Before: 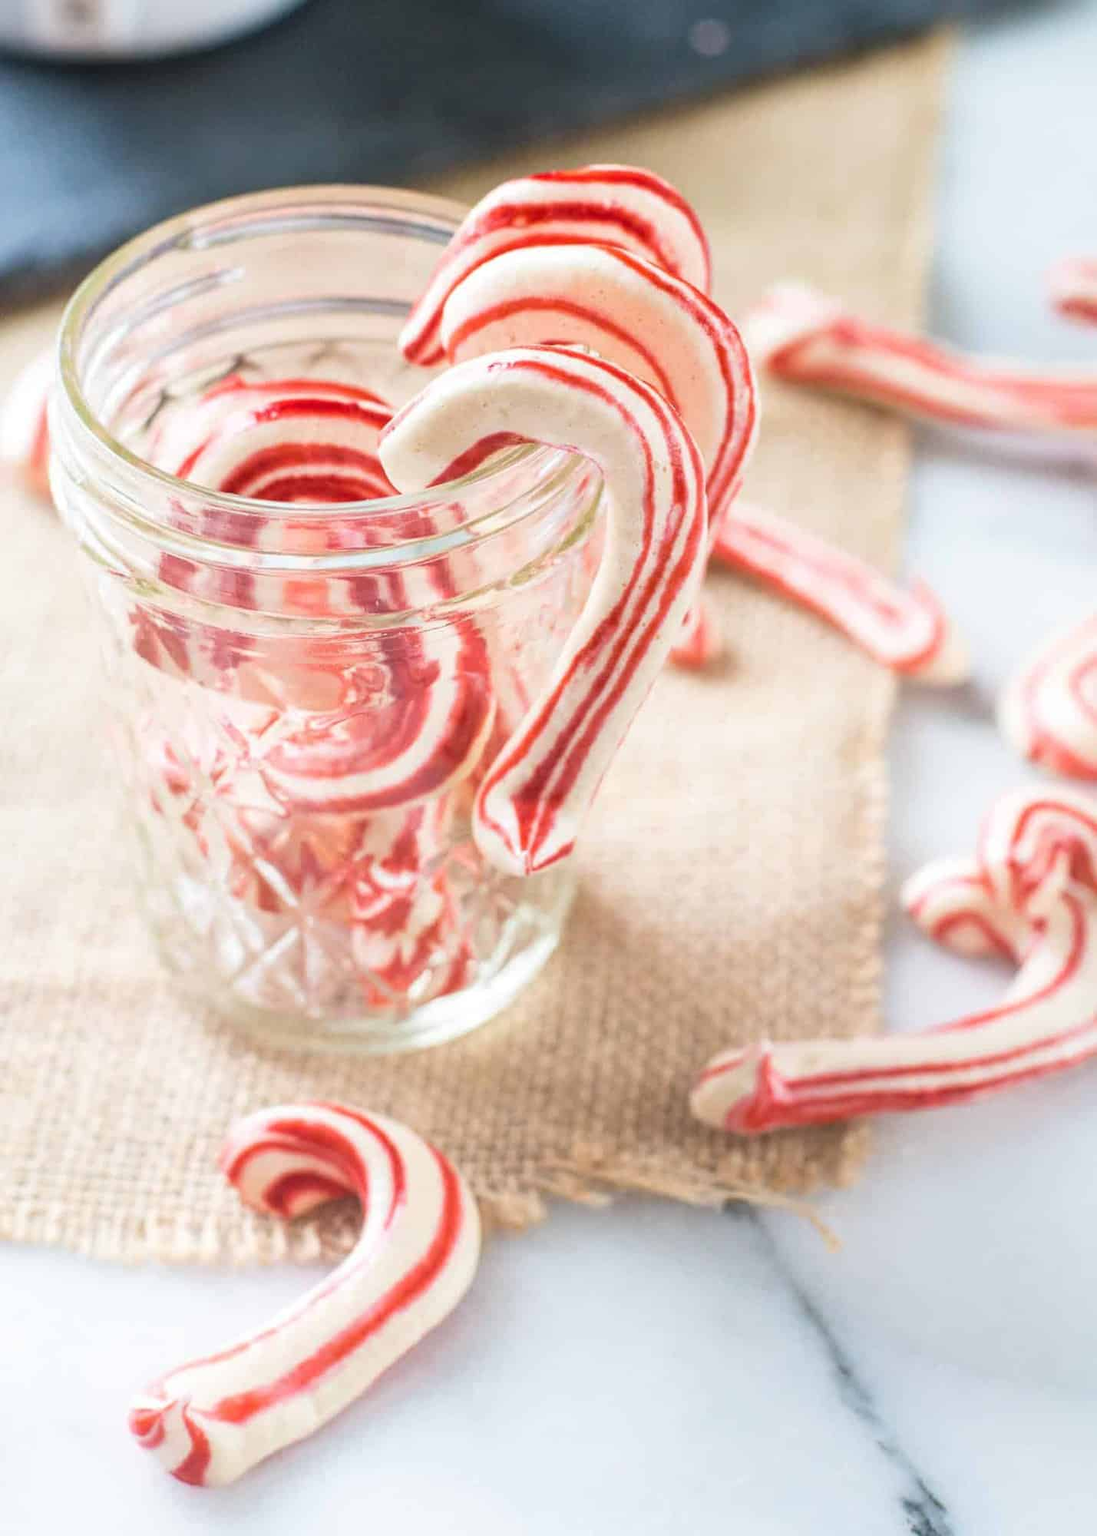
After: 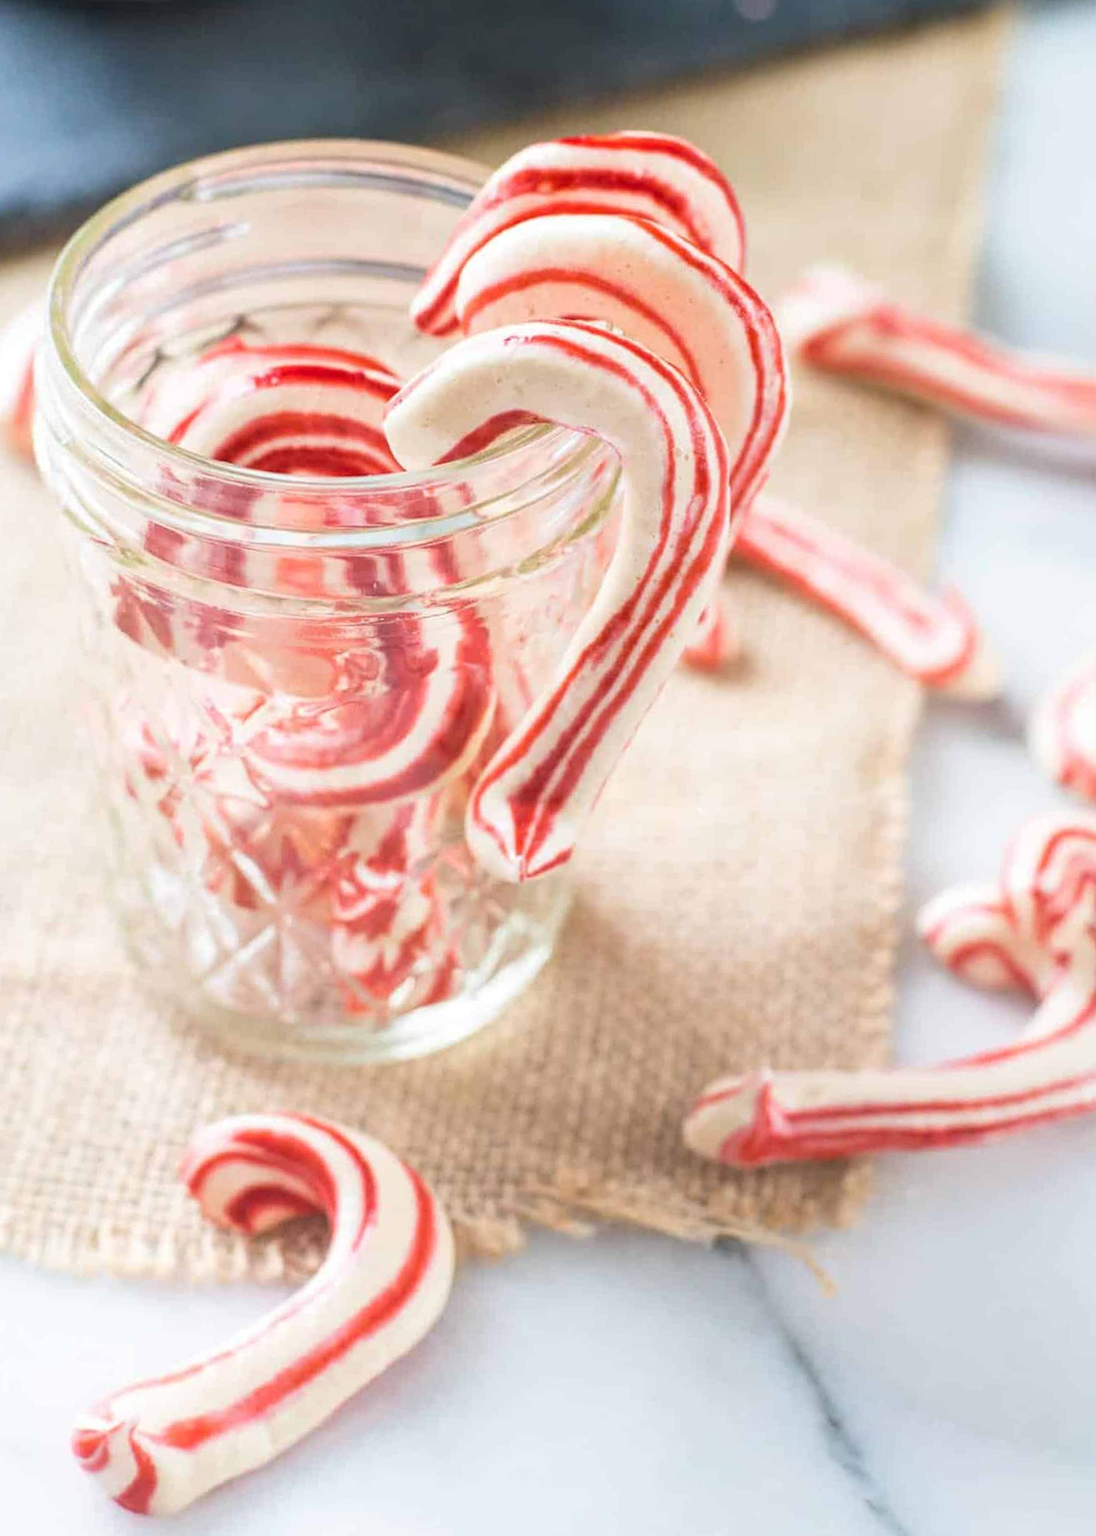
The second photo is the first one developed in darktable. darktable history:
levels: levels [0, 0.498, 1]
crop and rotate: angle -2.61°
